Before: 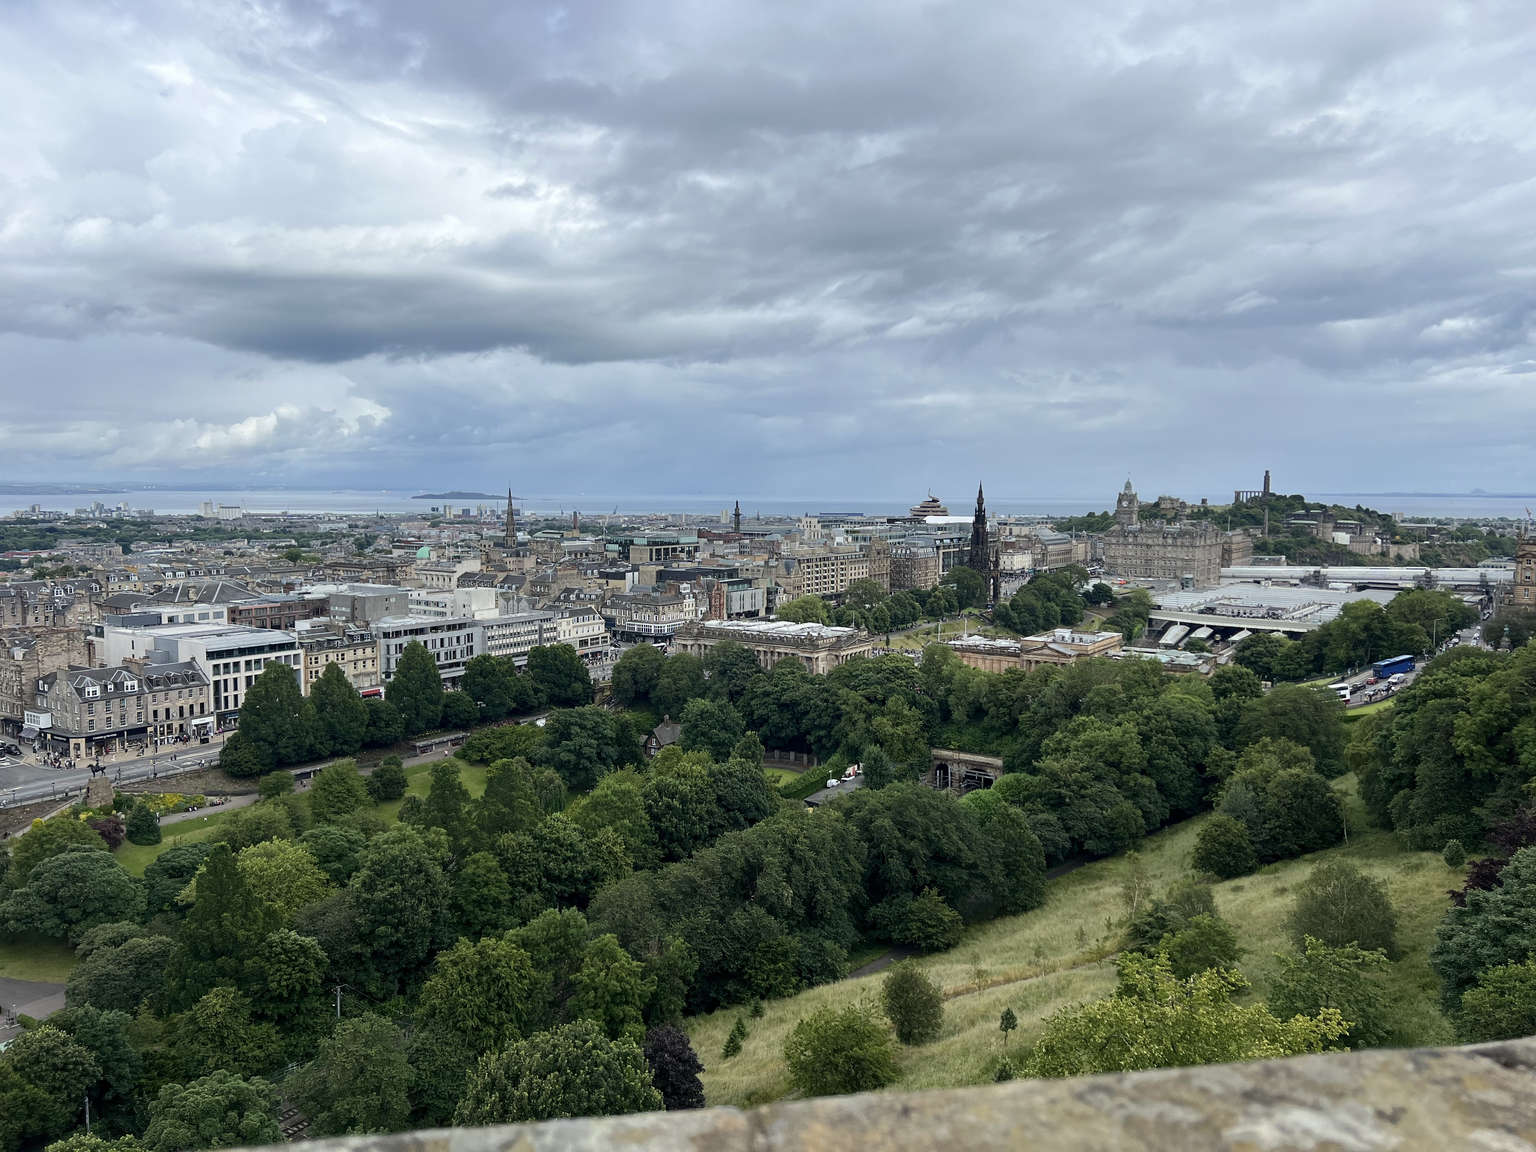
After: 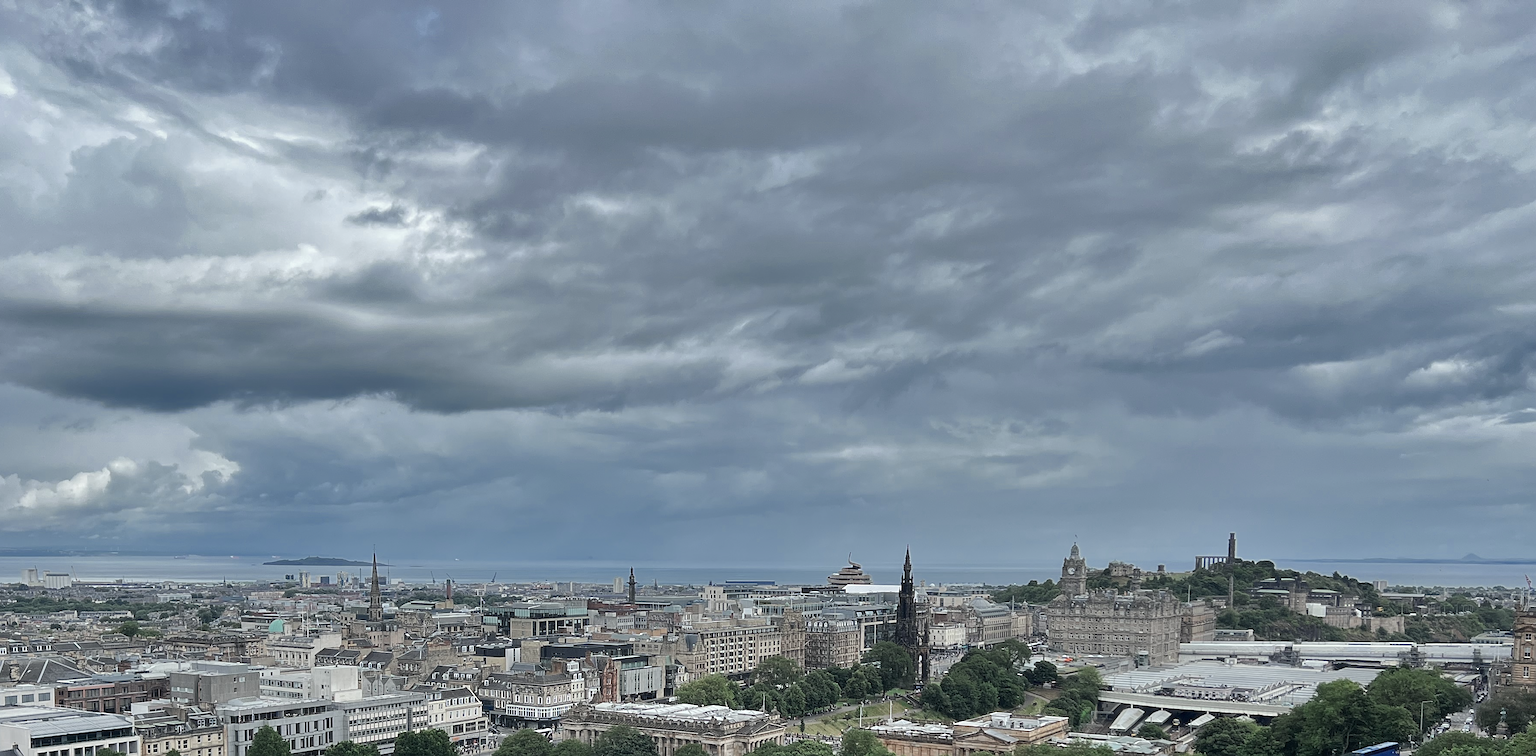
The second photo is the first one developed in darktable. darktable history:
color zones: curves: ch0 [(0, 0.5) (0.125, 0.4) (0.25, 0.5) (0.375, 0.4) (0.5, 0.4) (0.625, 0.35) (0.75, 0.35) (0.875, 0.5)]; ch1 [(0, 0.35) (0.125, 0.45) (0.25, 0.35) (0.375, 0.35) (0.5, 0.35) (0.625, 0.35) (0.75, 0.45) (0.875, 0.35)]; ch2 [(0, 0.6) (0.125, 0.5) (0.25, 0.5) (0.375, 0.6) (0.5, 0.6) (0.625, 0.5) (0.75, 0.5) (0.875, 0.5)]
tone equalizer: edges refinement/feathering 500, mask exposure compensation -1.57 EV, preserve details no
crop and rotate: left 11.698%, bottom 42.007%
haze removal: strength -0.064, compatibility mode true, adaptive false
shadows and highlights: radius 119.59, shadows 42.05, highlights -61.67, soften with gaussian
sharpen: amount 0.489
